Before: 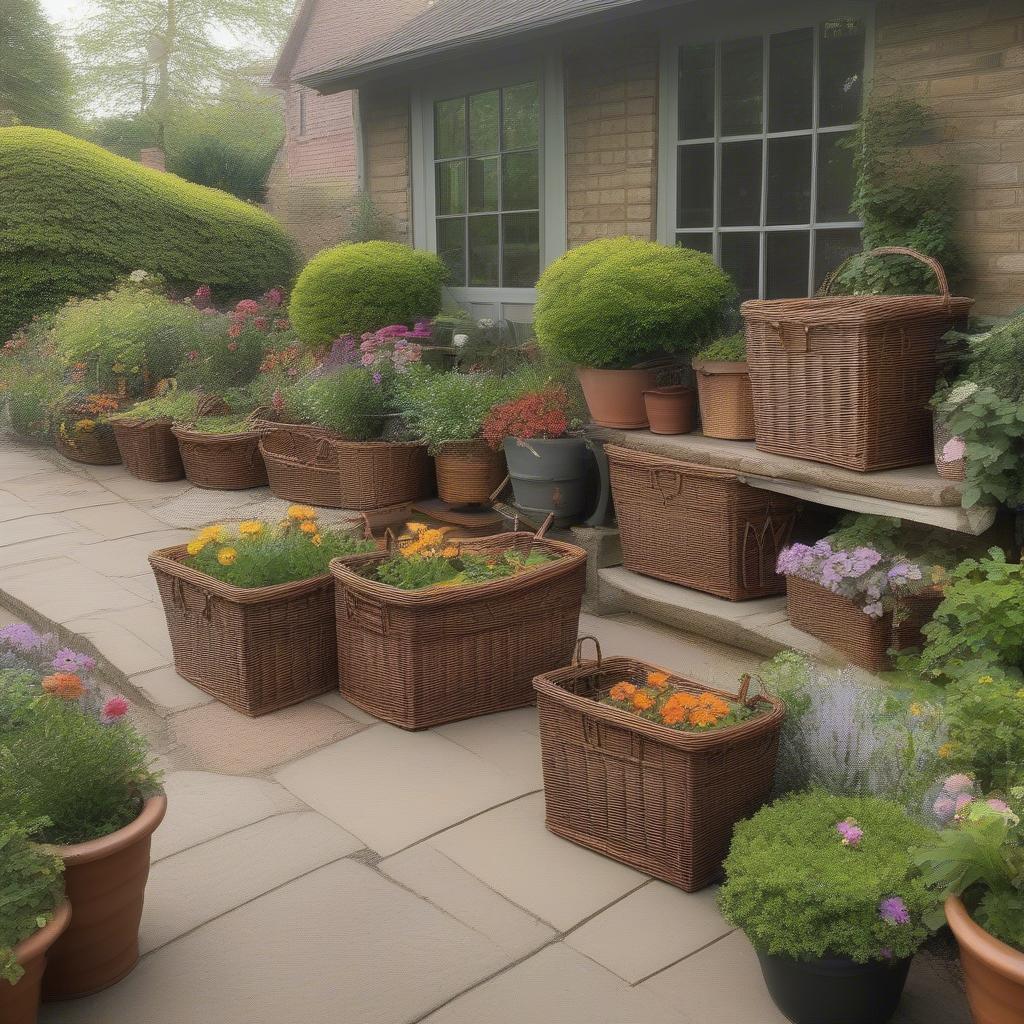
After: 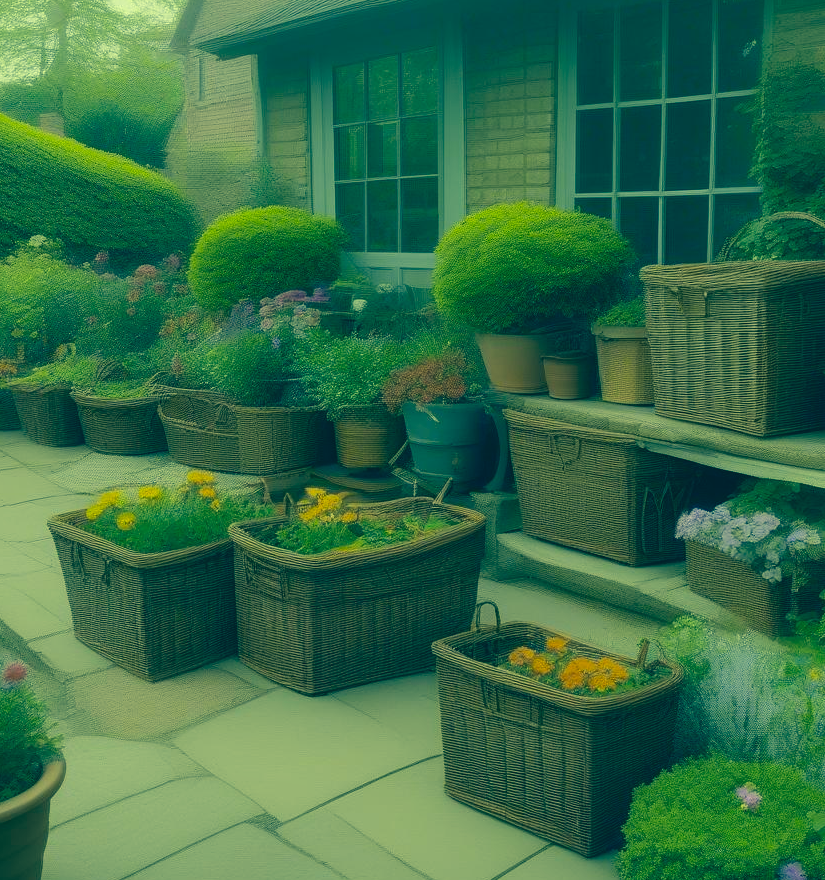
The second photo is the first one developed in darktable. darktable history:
shadows and highlights: shadows 25.74, white point adjustment -3.02, highlights -29.82
color correction: highlights a* -16.26, highlights b* 39.72, shadows a* -39.47, shadows b* -26.1
crop: left 9.939%, top 3.476%, right 9.247%, bottom 9.315%
